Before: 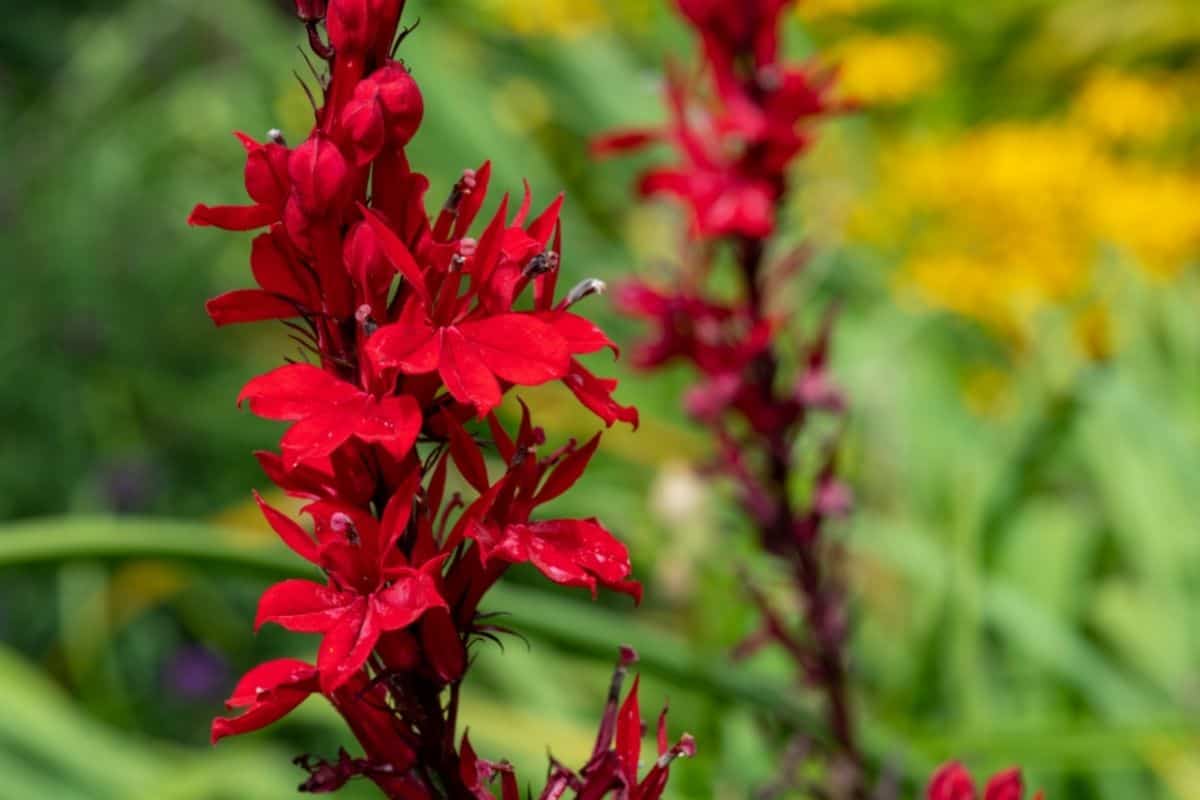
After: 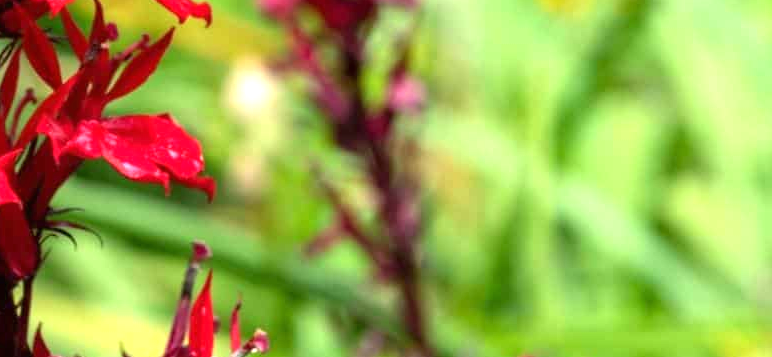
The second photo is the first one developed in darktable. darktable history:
crop and rotate: left 35.592%, top 50.586%, bottom 4.783%
exposure: black level correction 0, exposure 1.095 EV, compensate highlight preservation false
